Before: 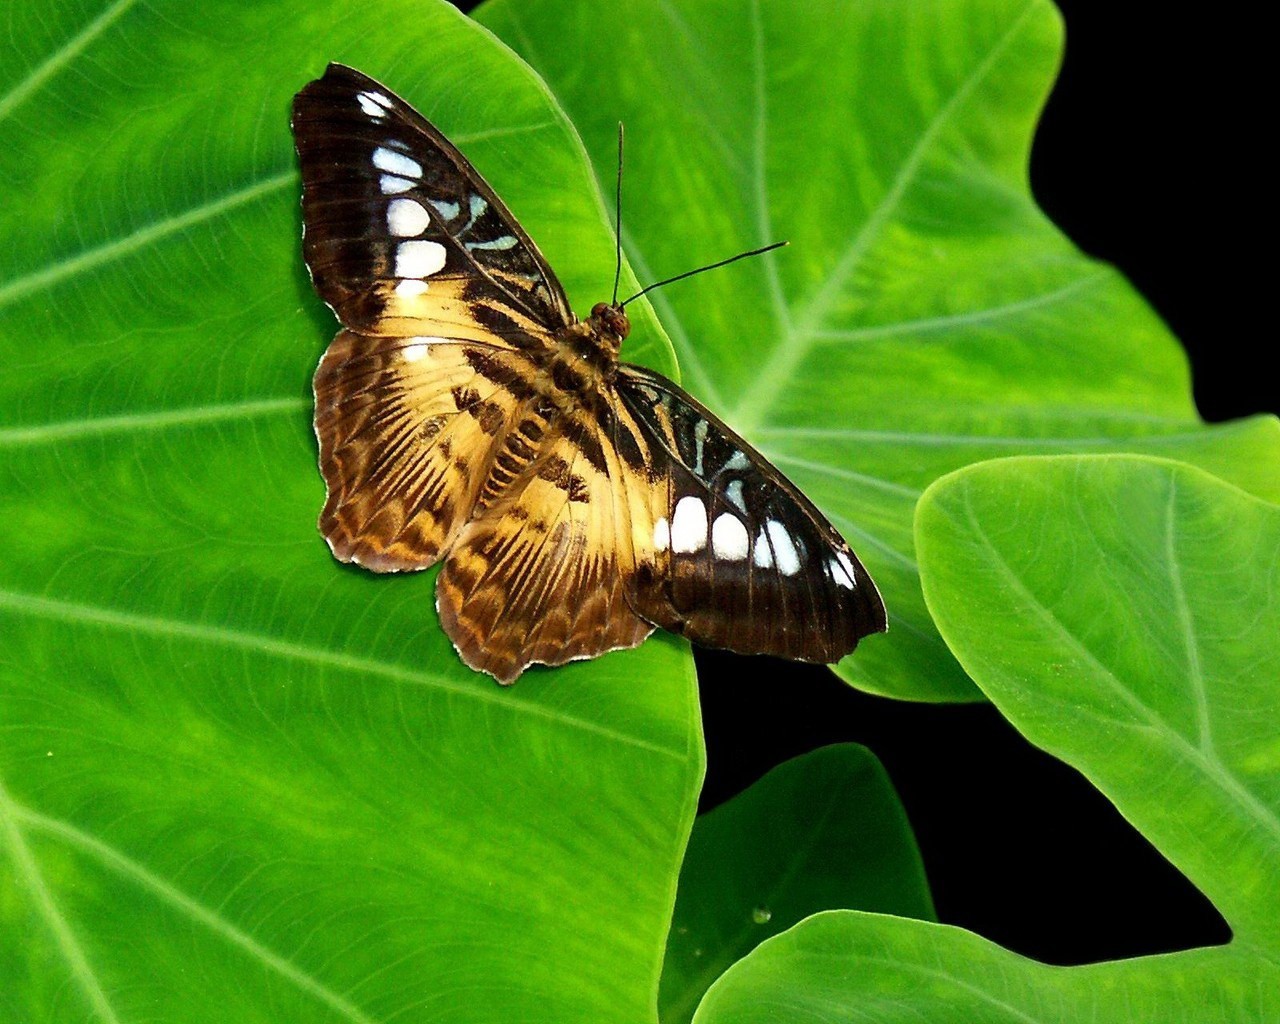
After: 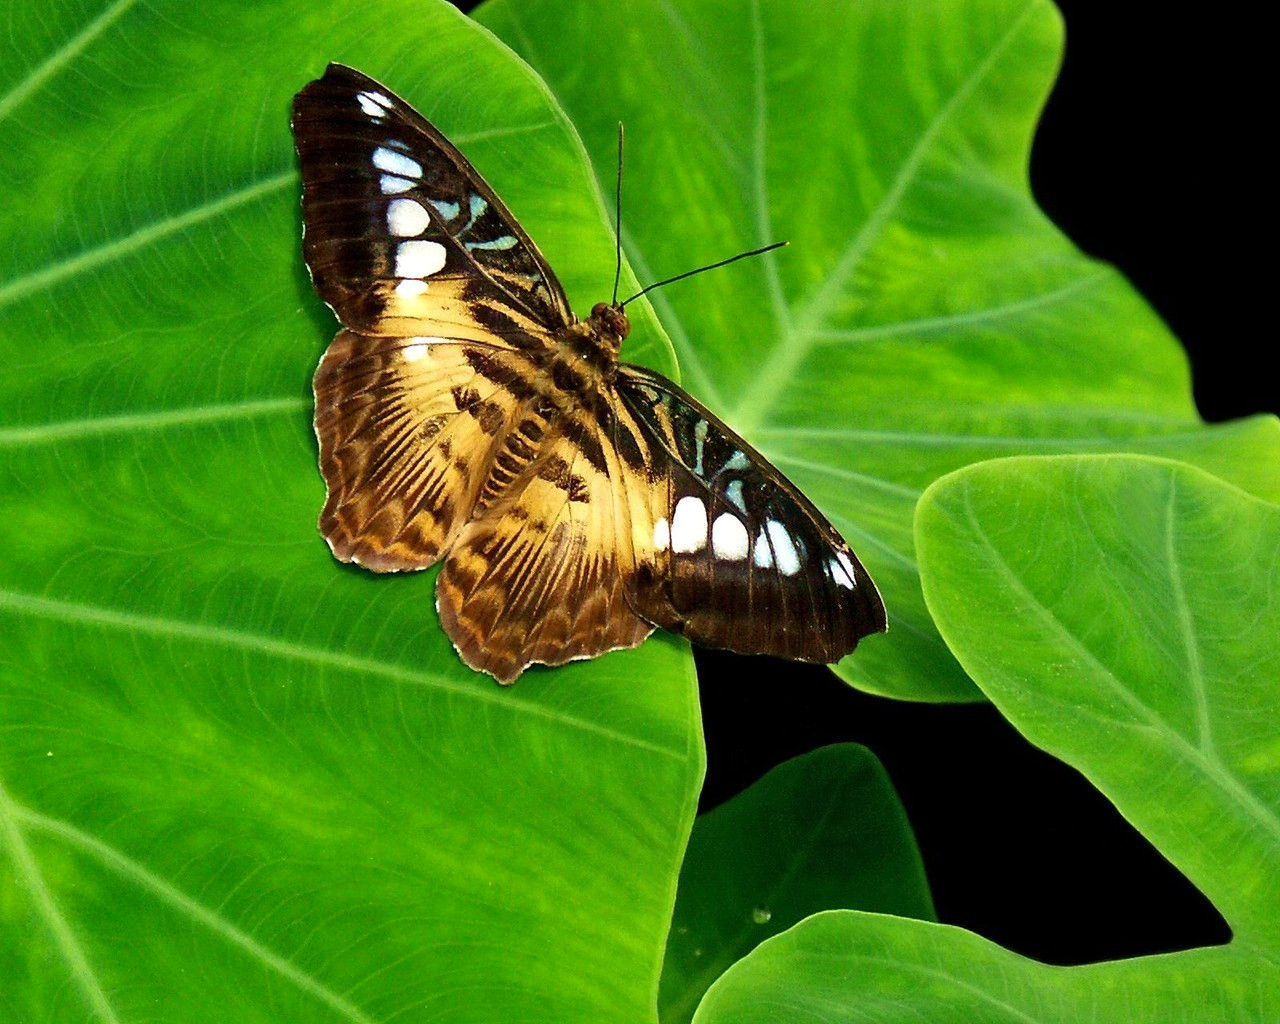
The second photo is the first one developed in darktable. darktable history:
tone equalizer: mask exposure compensation -0.512 EV
velvia: strength 39.47%
shadows and highlights: radius 105.9, shadows 23.99, highlights -58.41, low approximation 0.01, soften with gaussian
